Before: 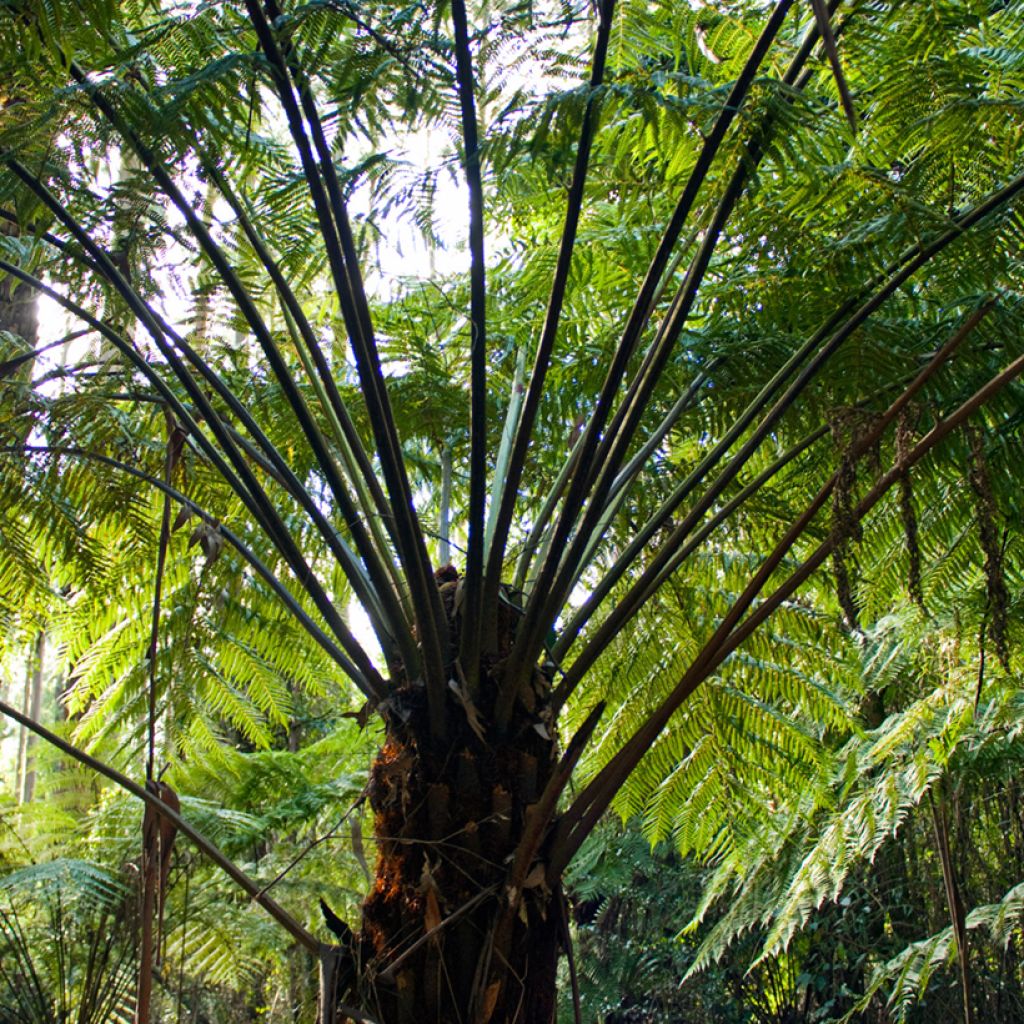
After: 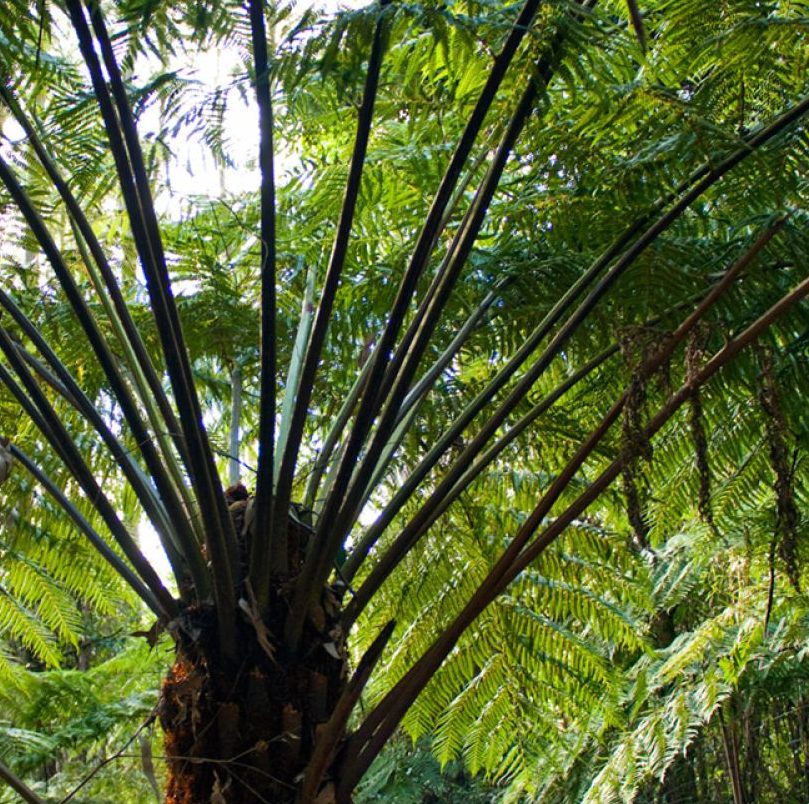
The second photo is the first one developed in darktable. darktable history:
crop and rotate: left 20.526%, top 7.983%, right 0.44%, bottom 13.444%
